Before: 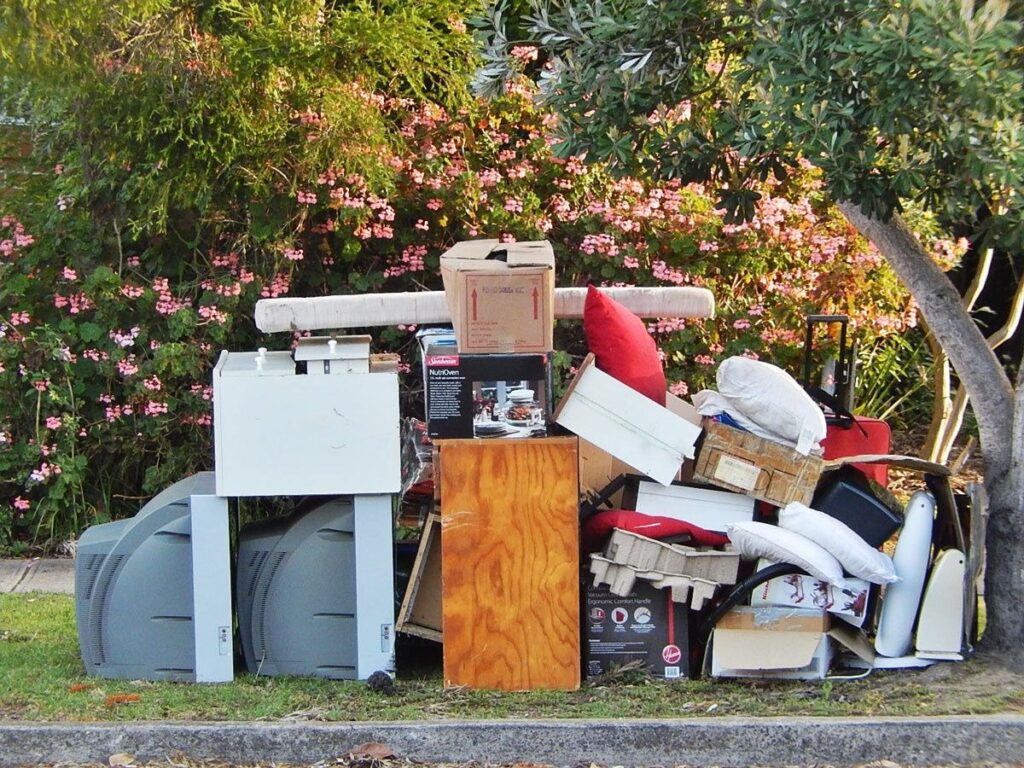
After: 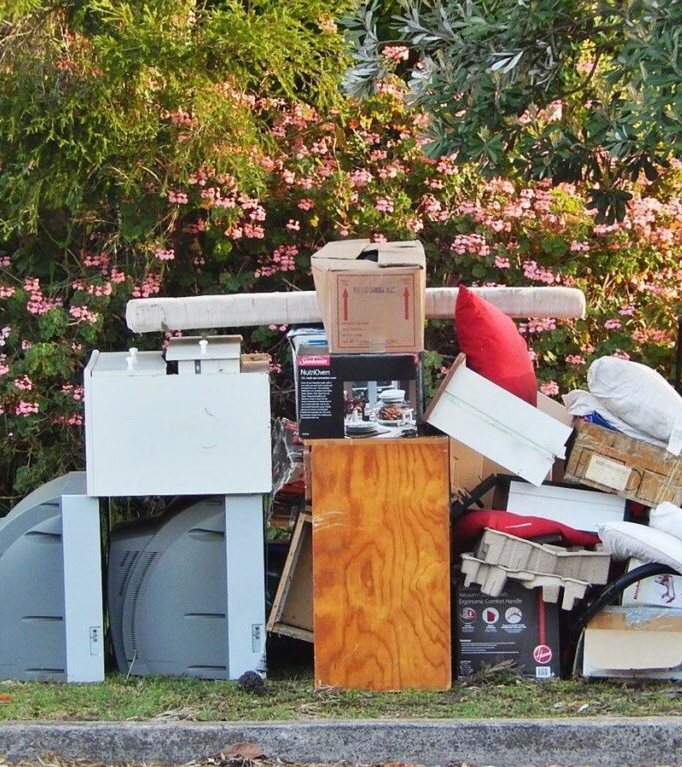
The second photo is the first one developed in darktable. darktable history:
crop and rotate: left 12.673%, right 20.66%
local contrast: mode bilateral grid, contrast 100, coarseness 100, detail 91%, midtone range 0.2
